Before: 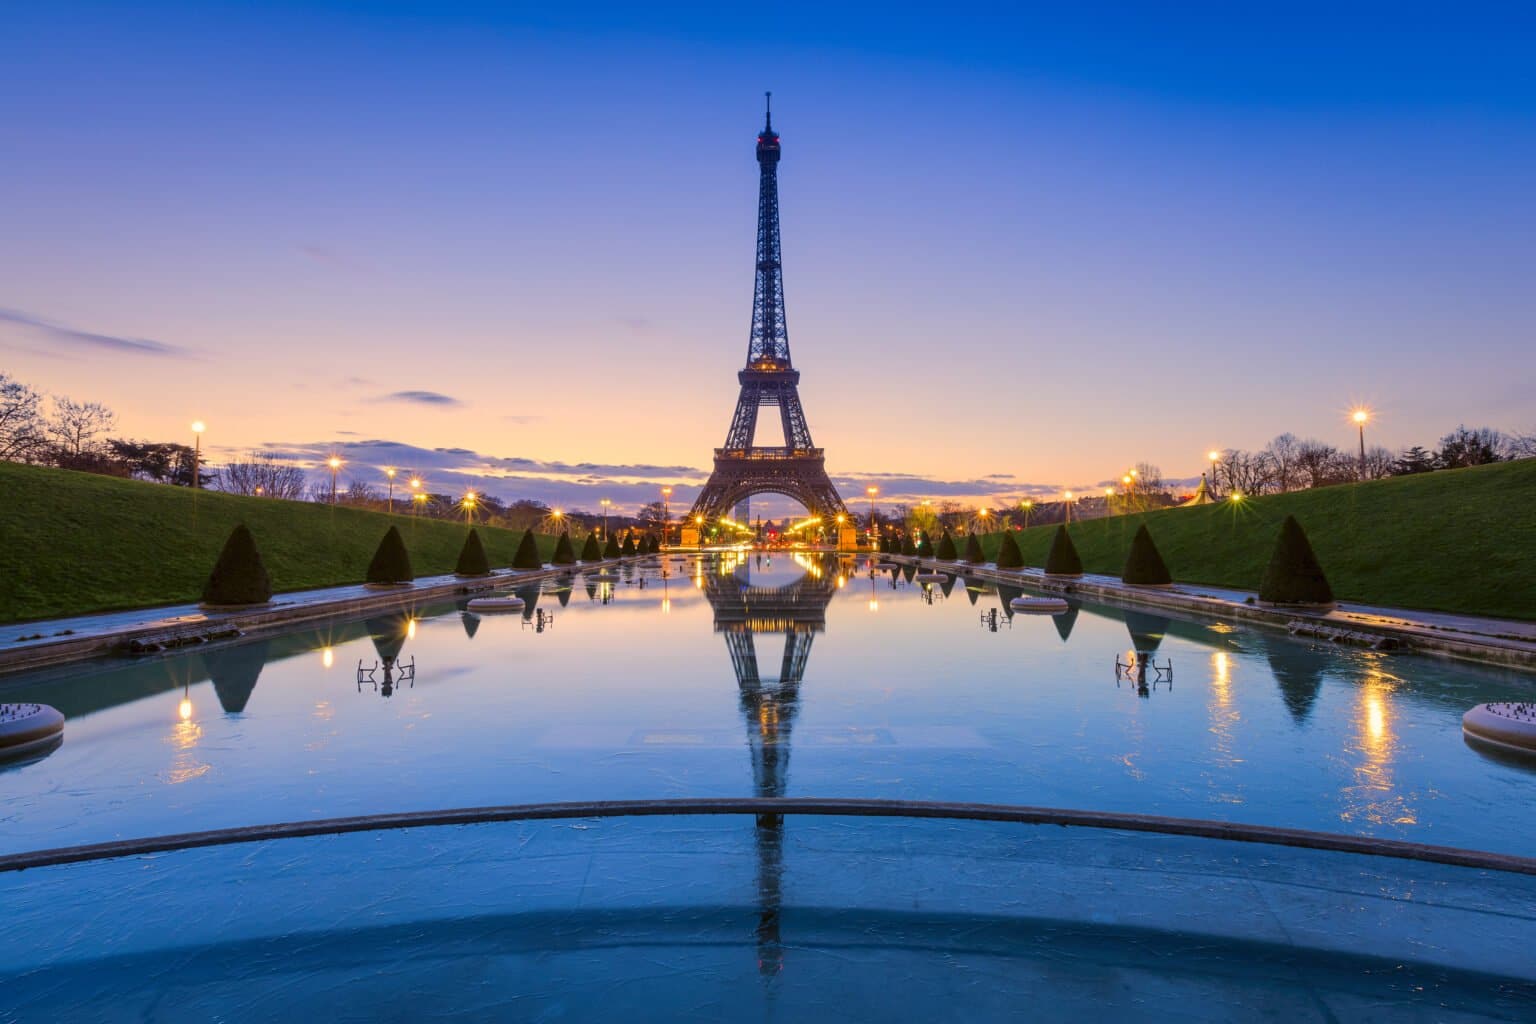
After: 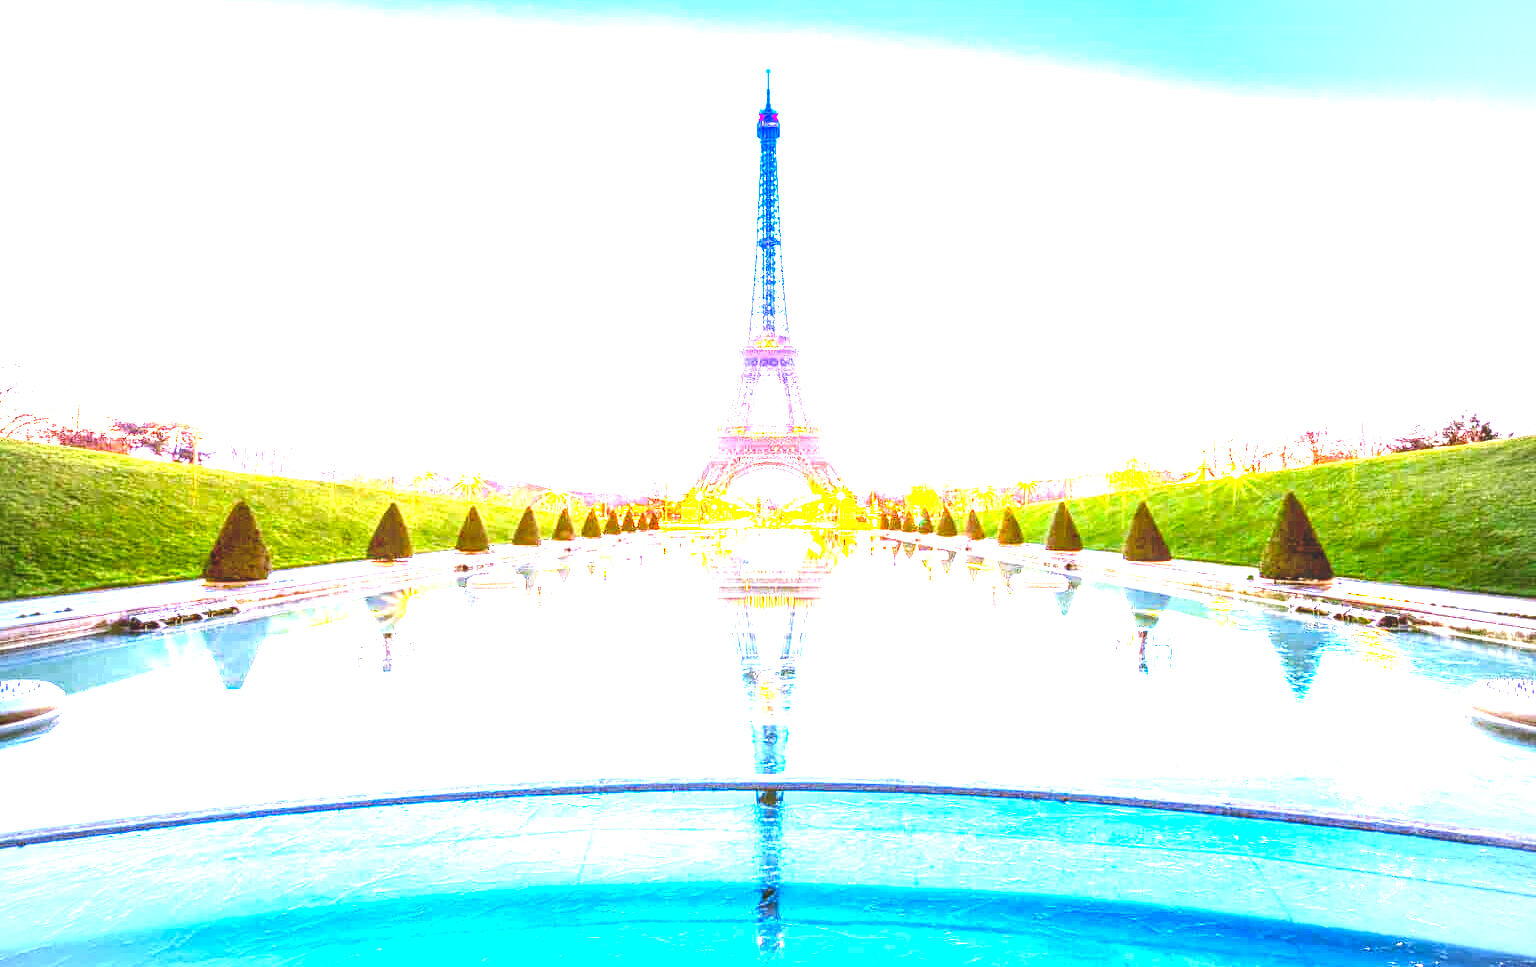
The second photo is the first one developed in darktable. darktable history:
vignetting: on, module defaults
crop and rotate: top 2.322%, bottom 3.189%
exposure: black level correction 0.001, exposure 1.398 EV, compensate highlight preservation false
levels: white 90.71%, levels [0, 0.281, 0.562]
base curve: curves: ch0 [(0, 0) (0.012, 0.01) (0.073, 0.168) (0.31, 0.711) (0.645, 0.957) (1, 1)], preserve colors none
color zones: curves: ch0 [(0, 0.425) (0.143, 0.422) (0.286, 0.42) (0.429, 0.419) (0.571, 0.419) (0.714, 0.42) (0.857, 0.422) (1, 0.425)]
shadows and highlights: radius 335.95, shadows 65.34, highlights 5.54, compress 87.34%, soften with gaussian
local contrast: on, module defaults
